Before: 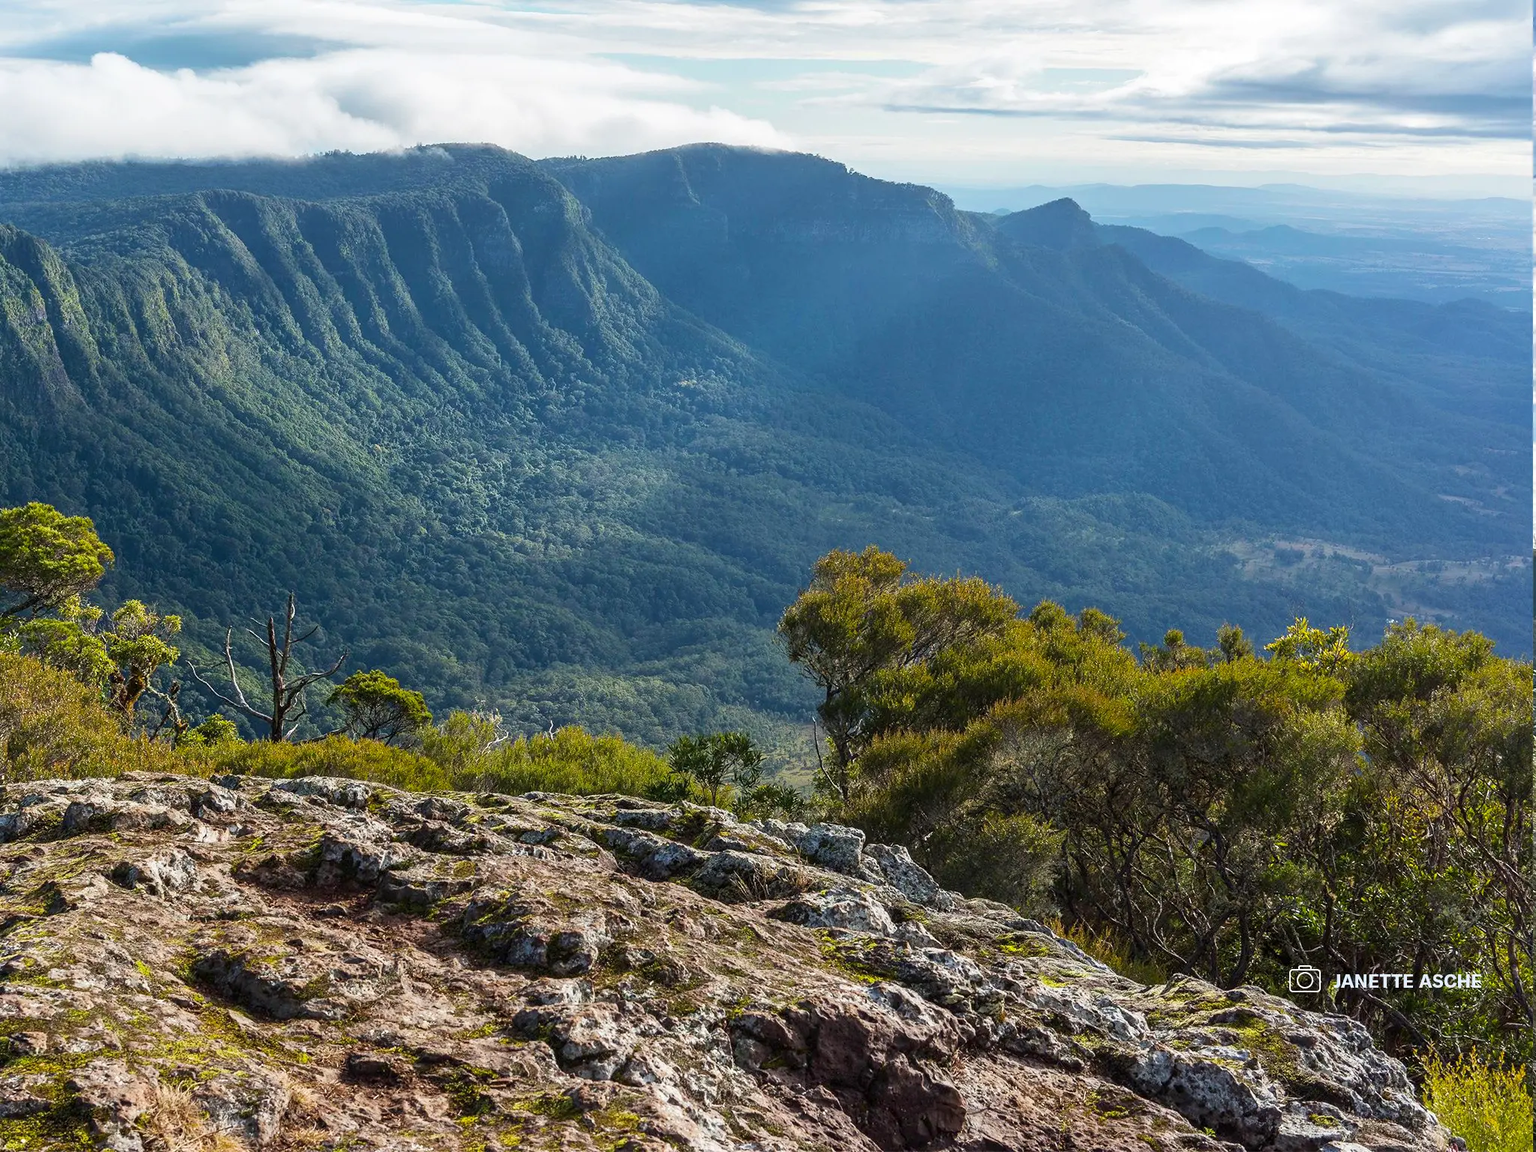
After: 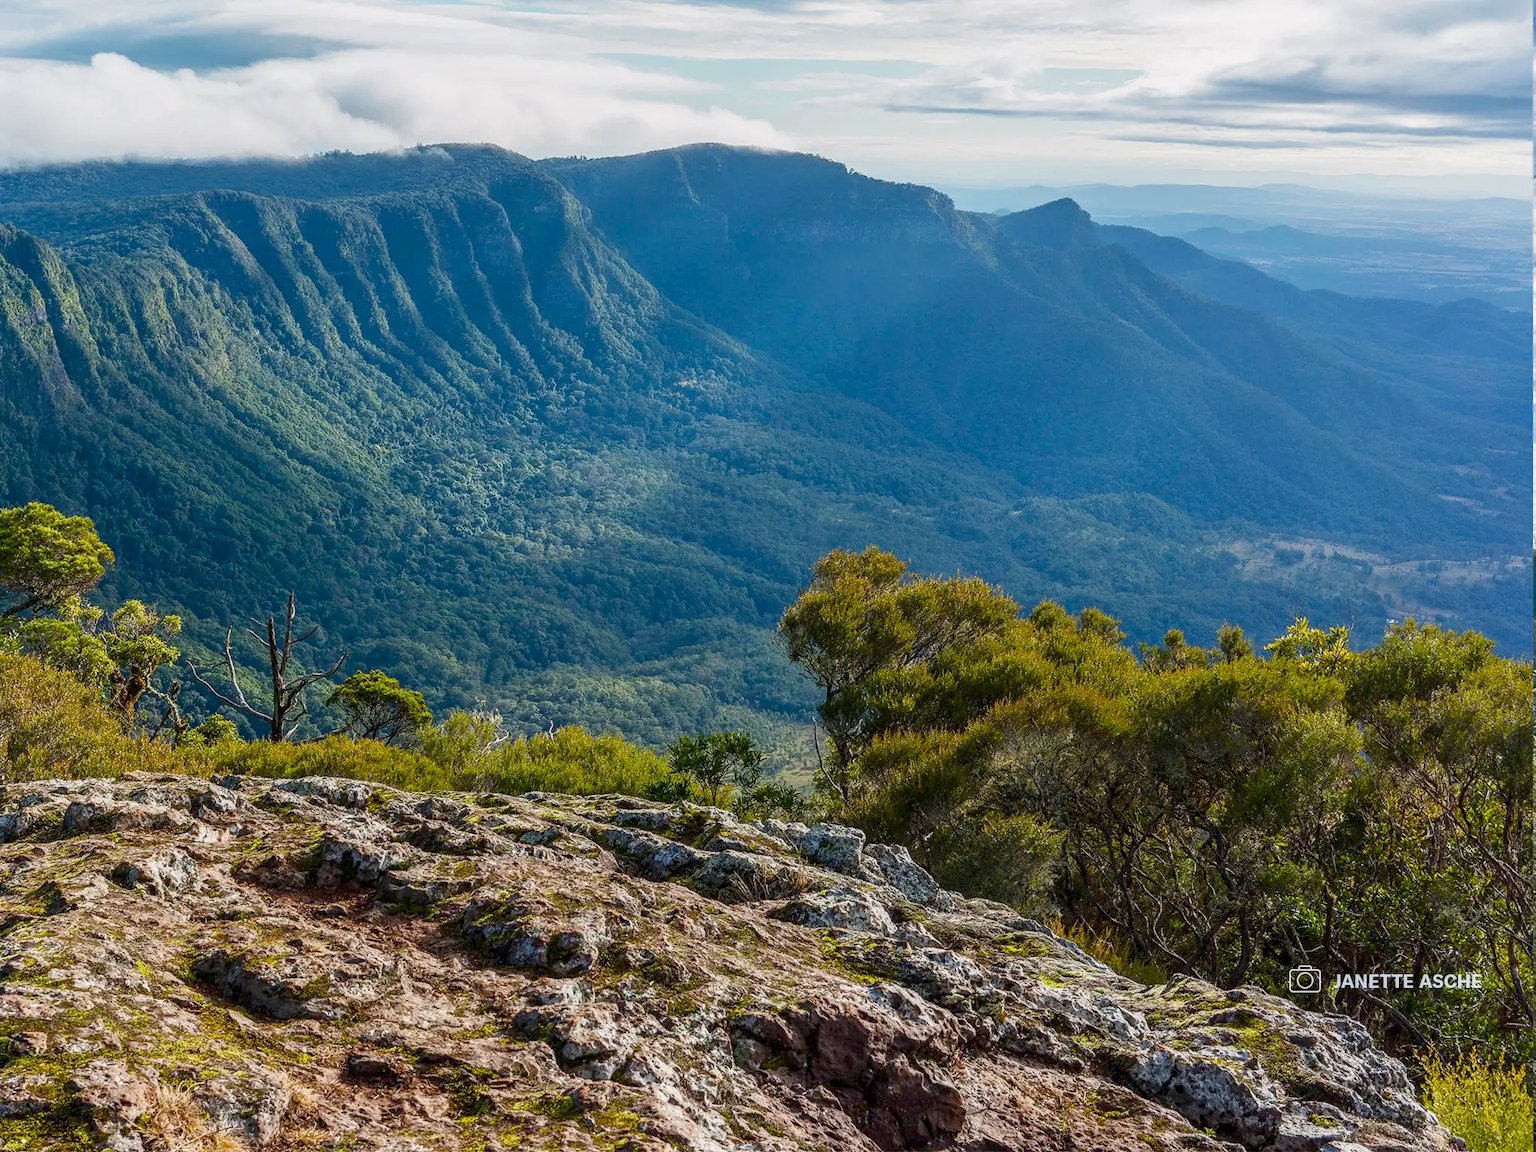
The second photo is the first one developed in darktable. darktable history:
local contrast: shadows 94%
color balance rgb: shadows lift › chroma 1%, shadows lift › hue 113°, highlights gain › chroma 0.2%, highlights gain › hue 333°, perceptual saturation grading › global saturation 20%, perceptual saturation grading › highlights -25%, perceptual saturation grading › shadows 25%, contrast -10%
